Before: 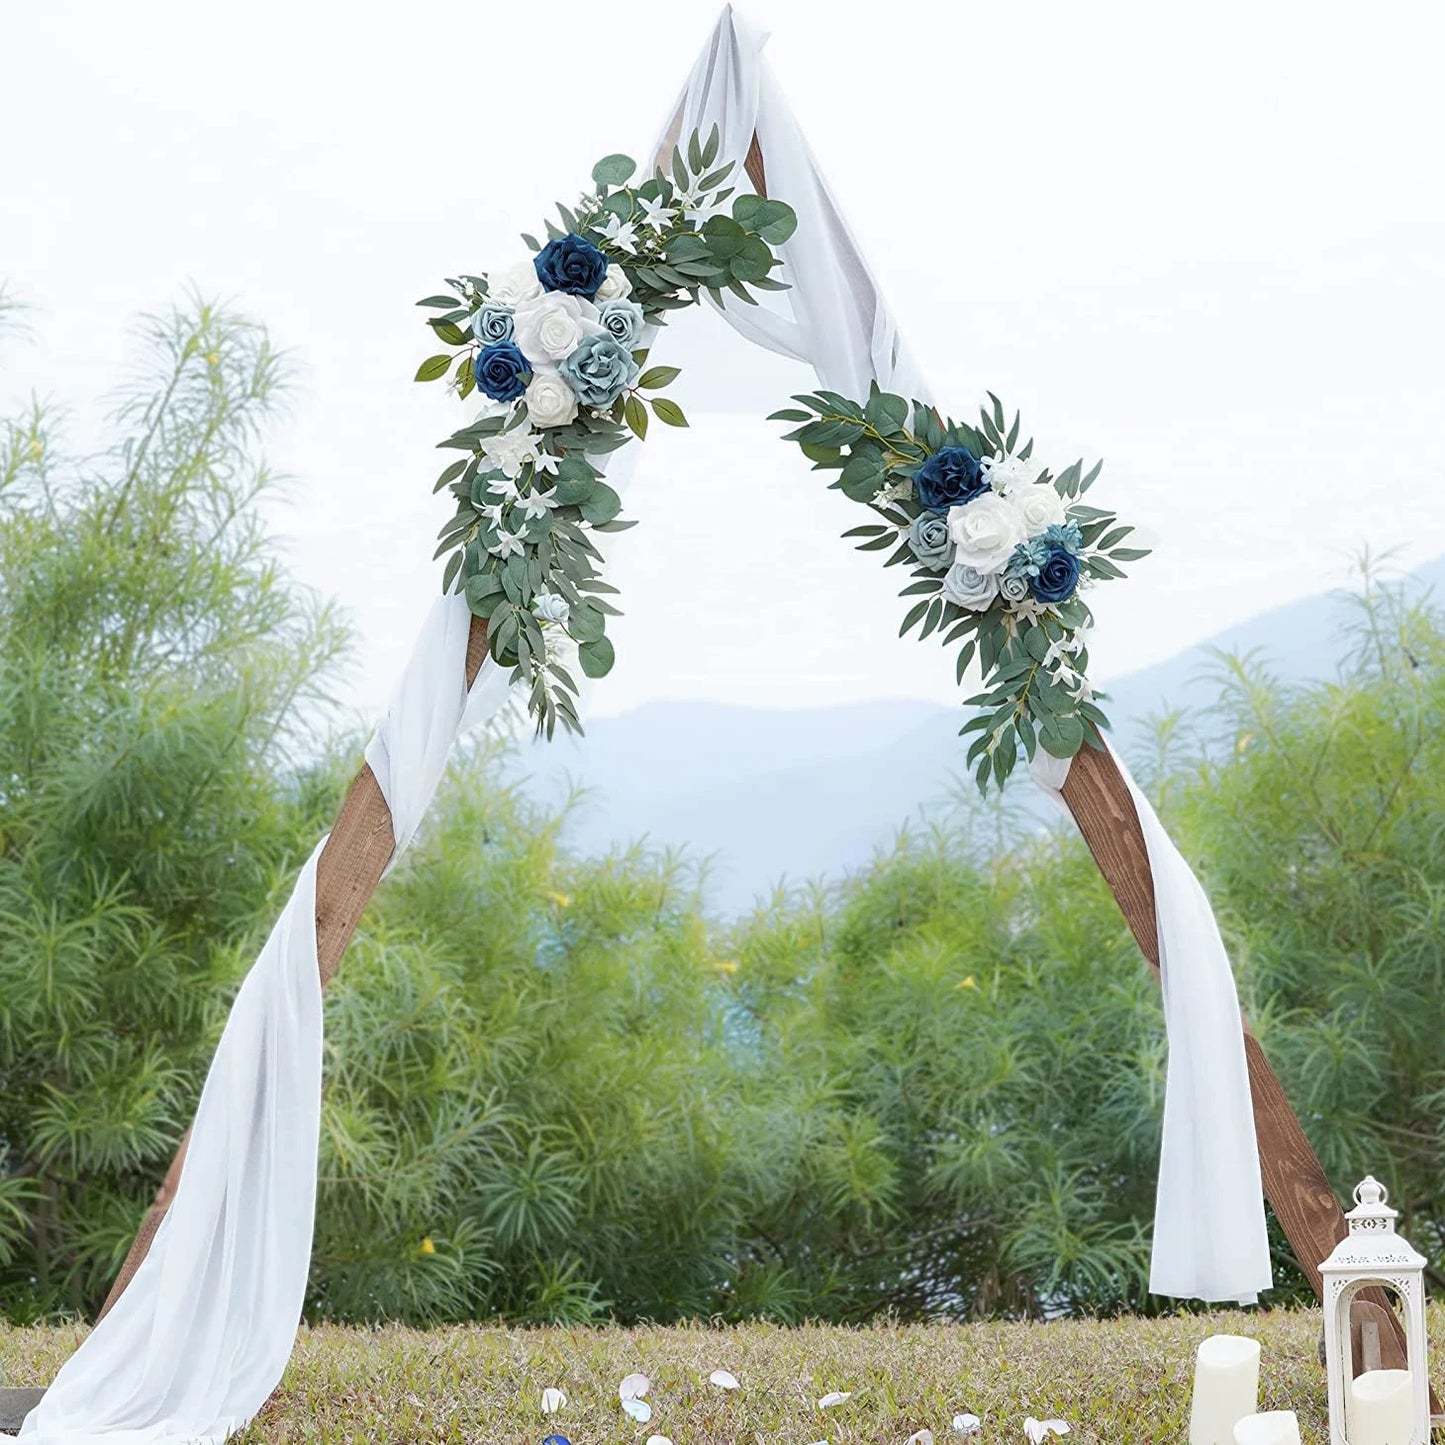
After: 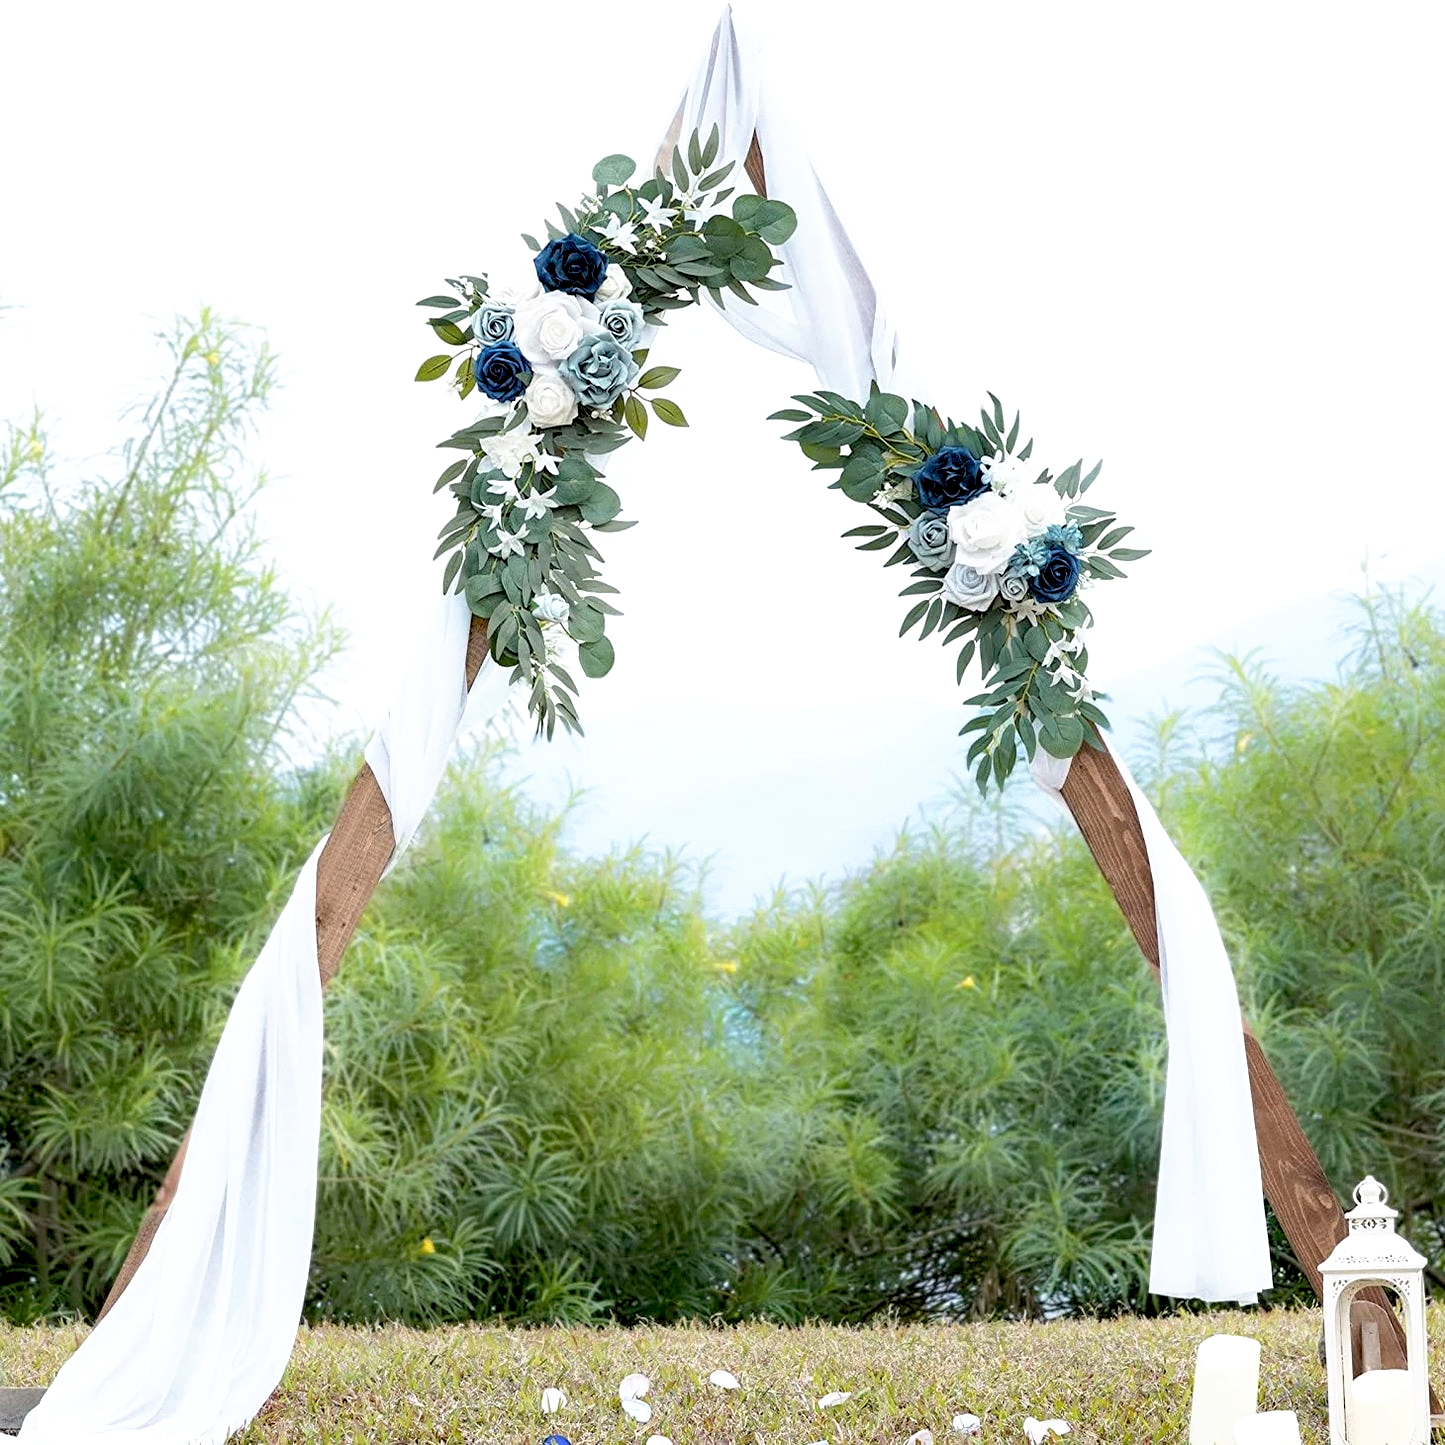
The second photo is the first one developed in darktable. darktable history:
rgb levels: levels [[0.01, 0.419, 0.839], [0, 0.5, 1], [0, 0.5, 1]]
base curve: curves: ch0 [(0.017, 0) (0.425, 0.441) (0.844, 0.933) (1, 1)], preserve colors none
